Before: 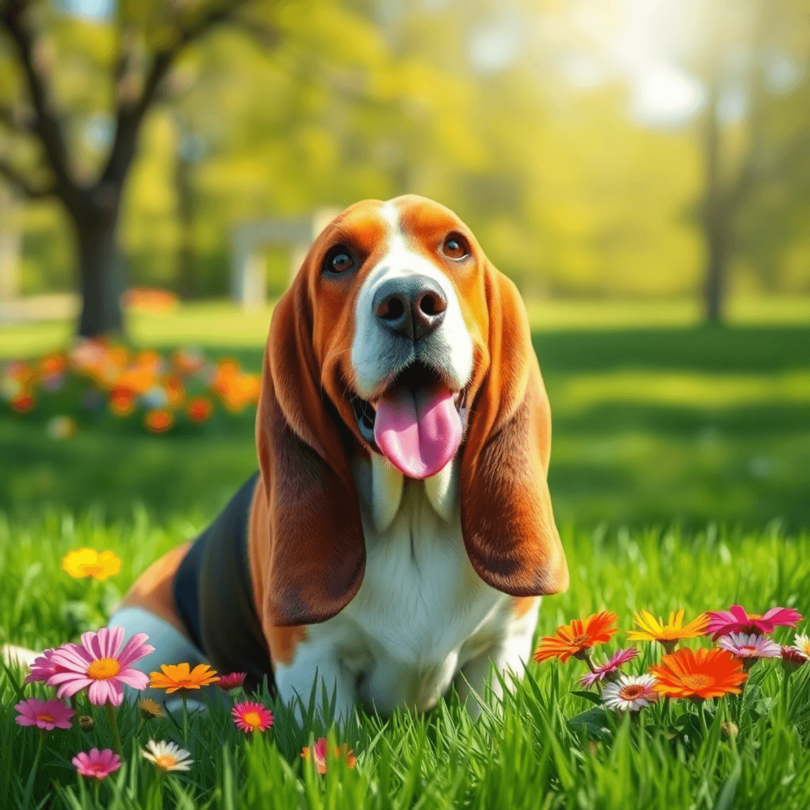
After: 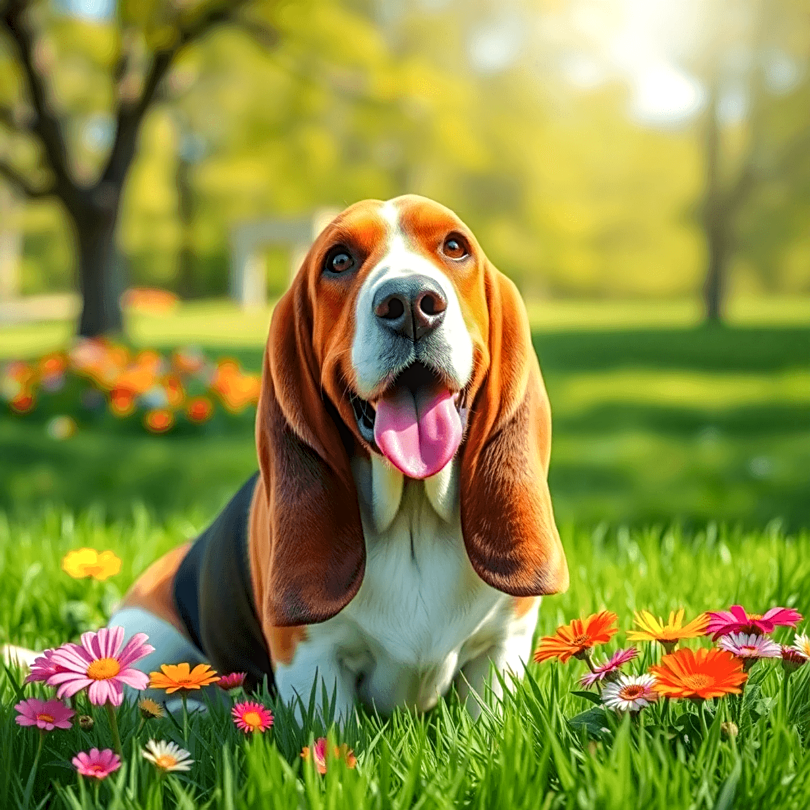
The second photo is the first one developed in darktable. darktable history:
sharpen: on, module defaults
local contrast: detail 130%
color balance rgb: perceptual saturation grading › global saturation -0.066%, perceptual brilliance grading › mid-tones 9.291%, perceptual brilliance grading › shadows 15.502%
tone equalizer: -8 EV -0.582 EV
